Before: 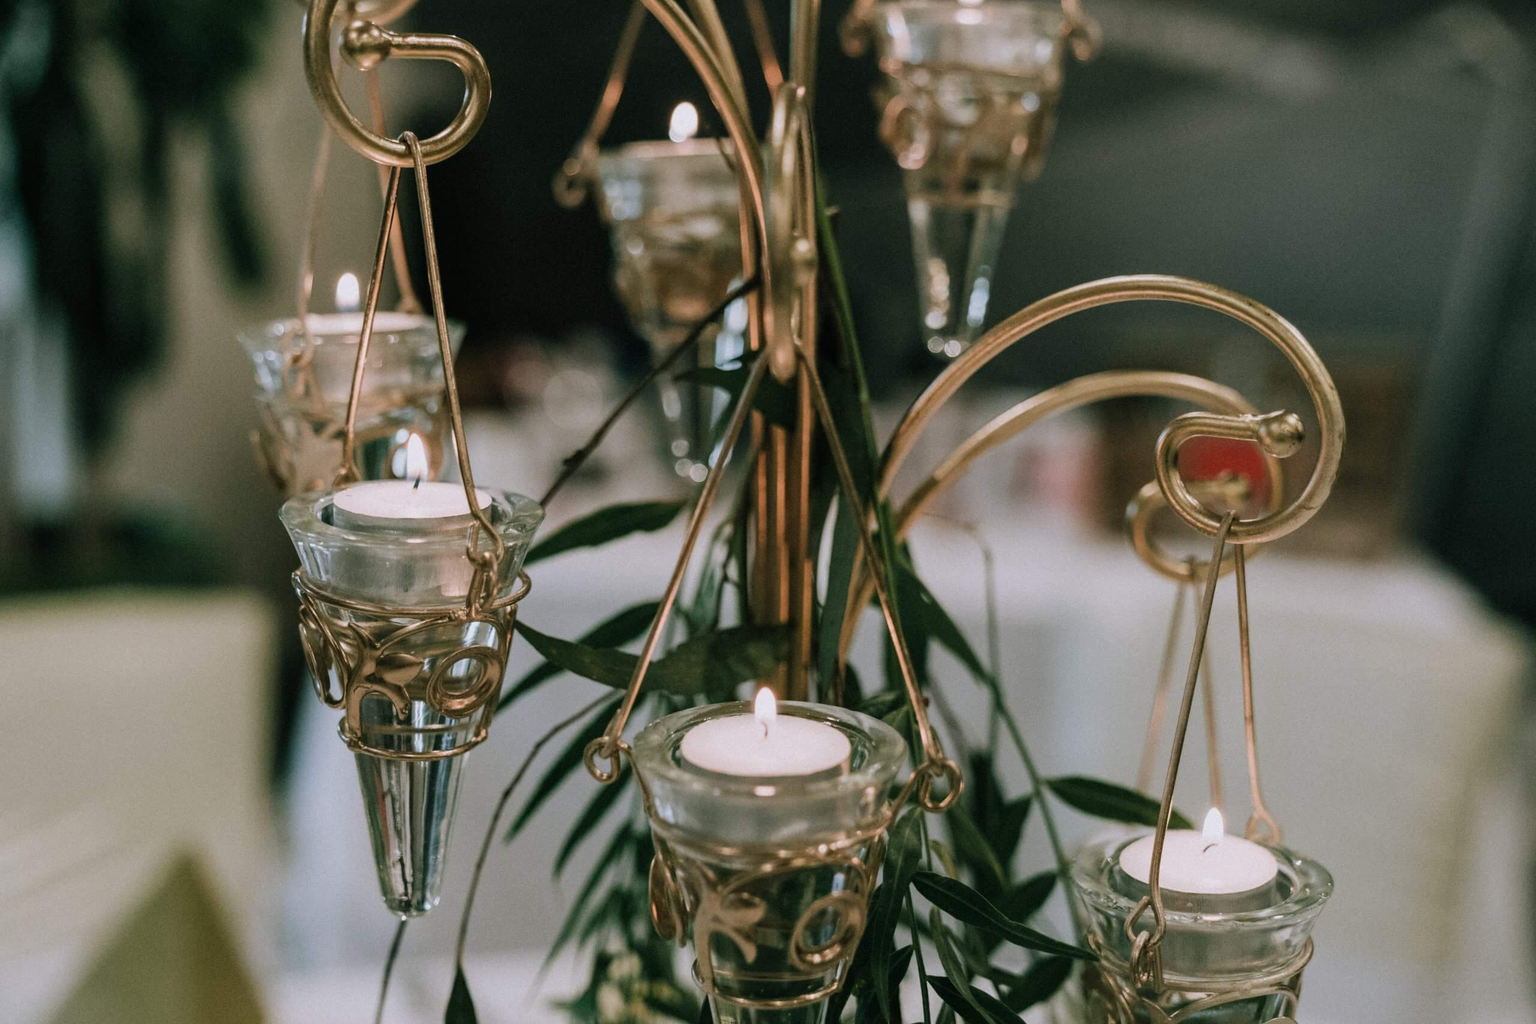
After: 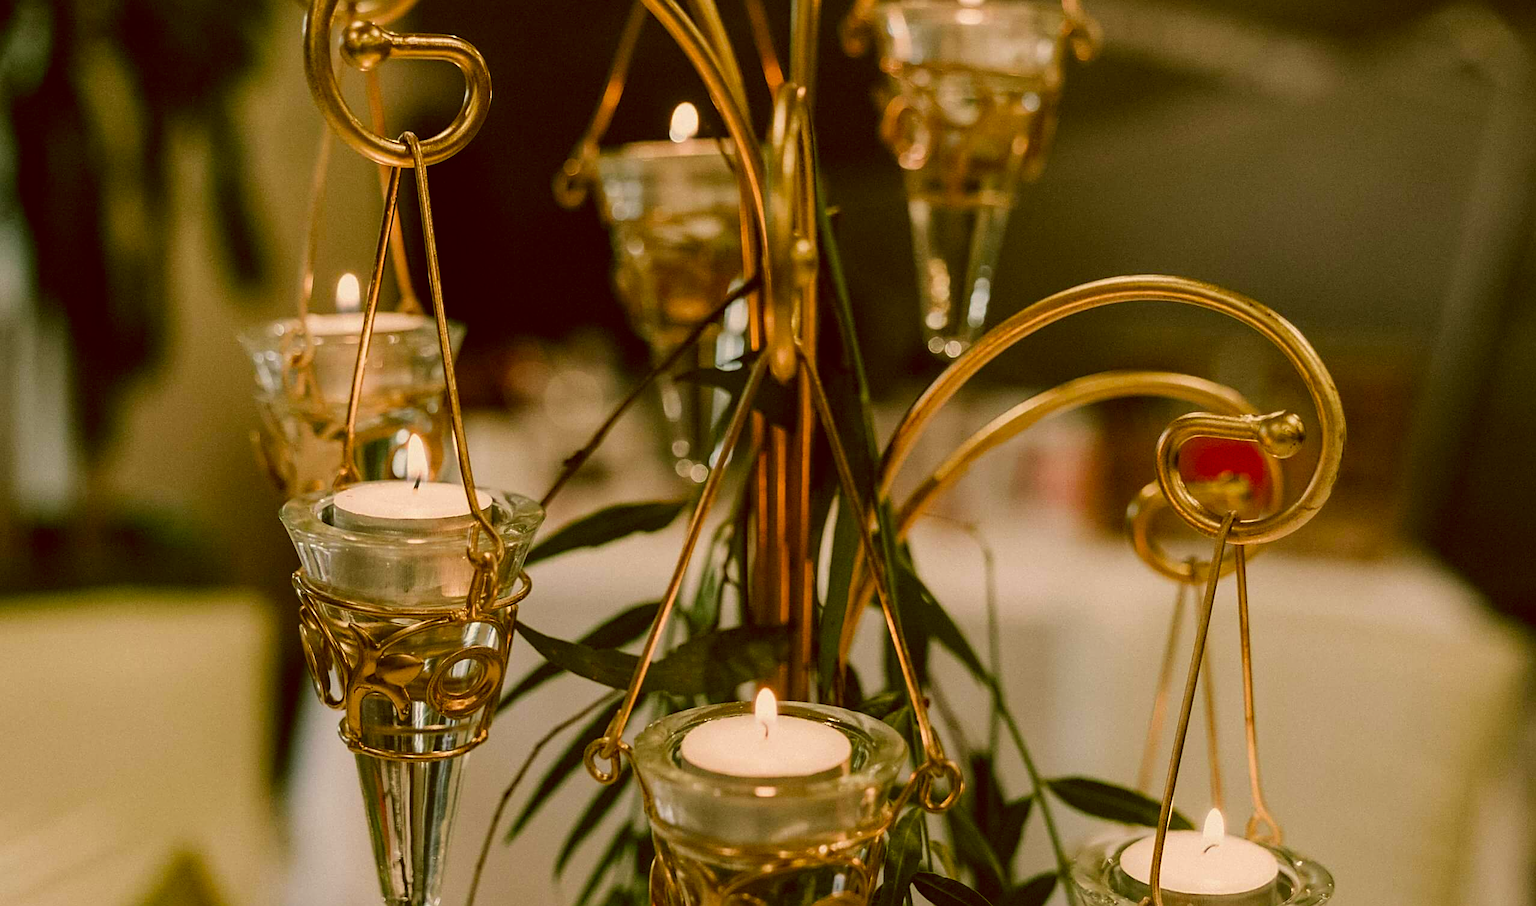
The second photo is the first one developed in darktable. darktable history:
color balance rgb: linear chroma grading › global chroma 15%, perceptual saturation grading › global saturation 30%
color correction: highlights a* 1.12, highlights b* 24.26, shadows a* 15.58, shadows b* 24.26
tone equalizer: on, module defaults
sharpen: on, module defaults
crop and rotate: top 0%, bottom 11.49%
